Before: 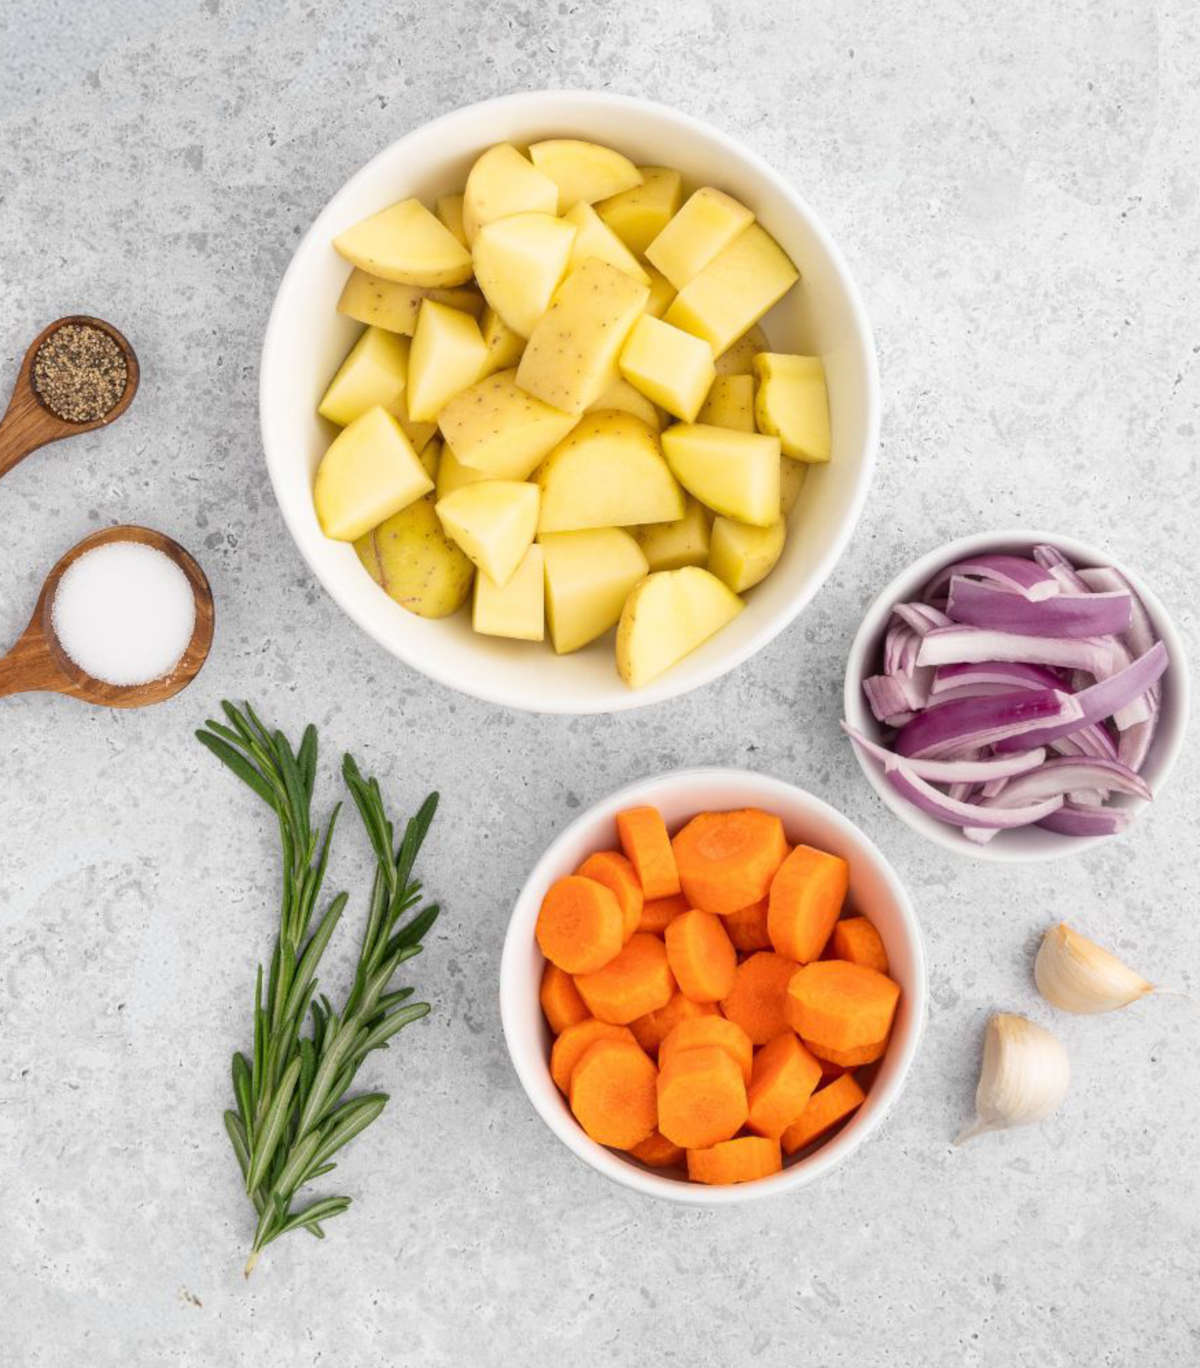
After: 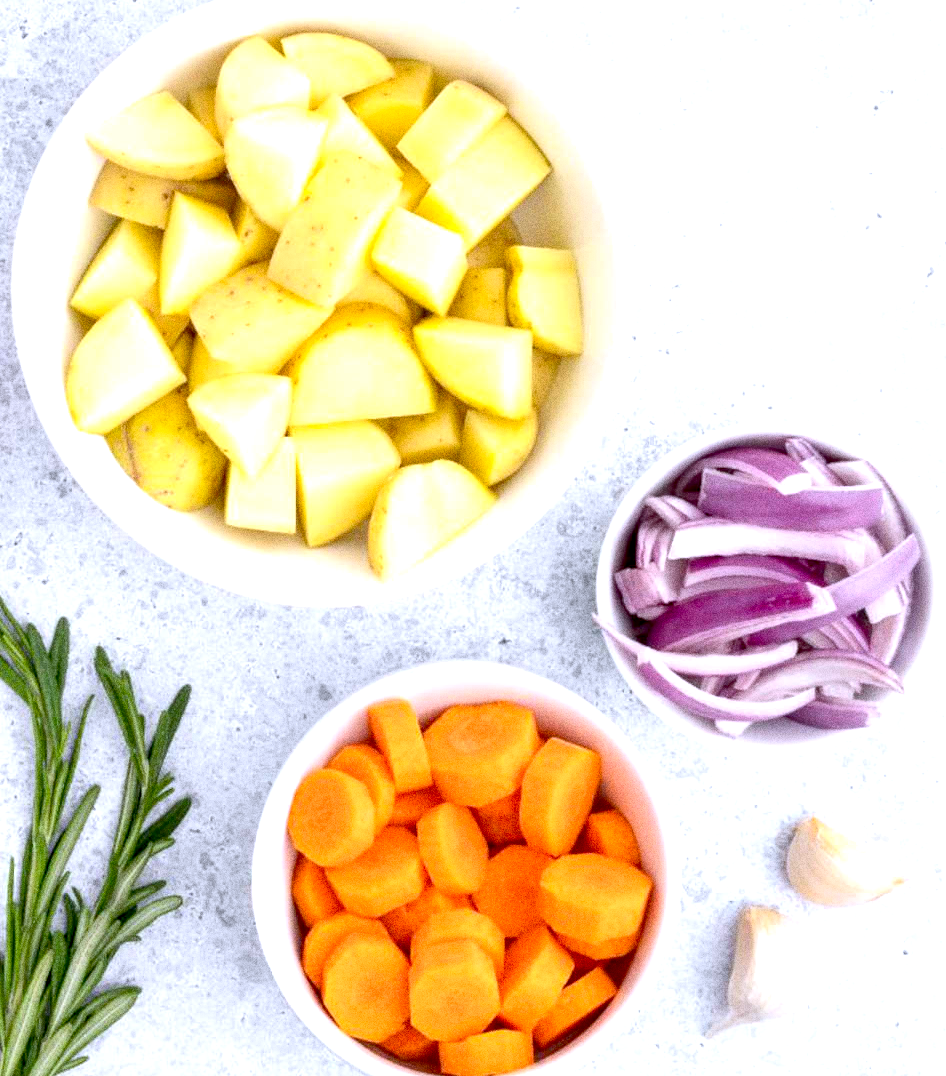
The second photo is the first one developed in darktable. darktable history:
exposure: black level correction 0.012, exposure 0.7 EV, compensate exposure bias true, compensate highlight preservation false
grain: coarseness 0.09 ISO, strength 40%
white balance: red 0.967, blue 1.119, emerald 0.756
crop and rotate: left 20.74%, top 7.912%, right 0.375%, bottom 13.378%
